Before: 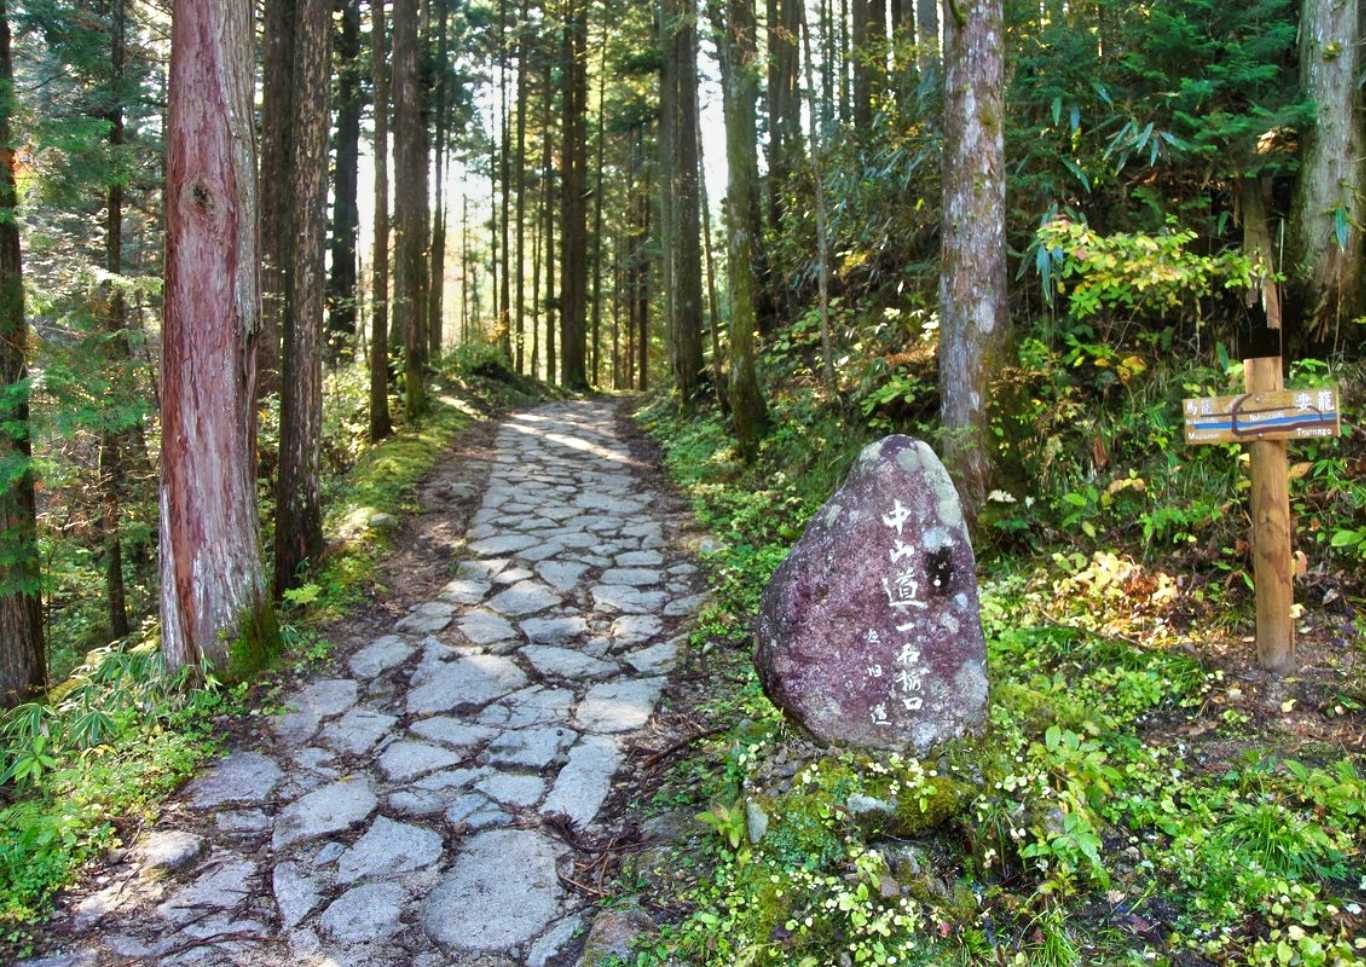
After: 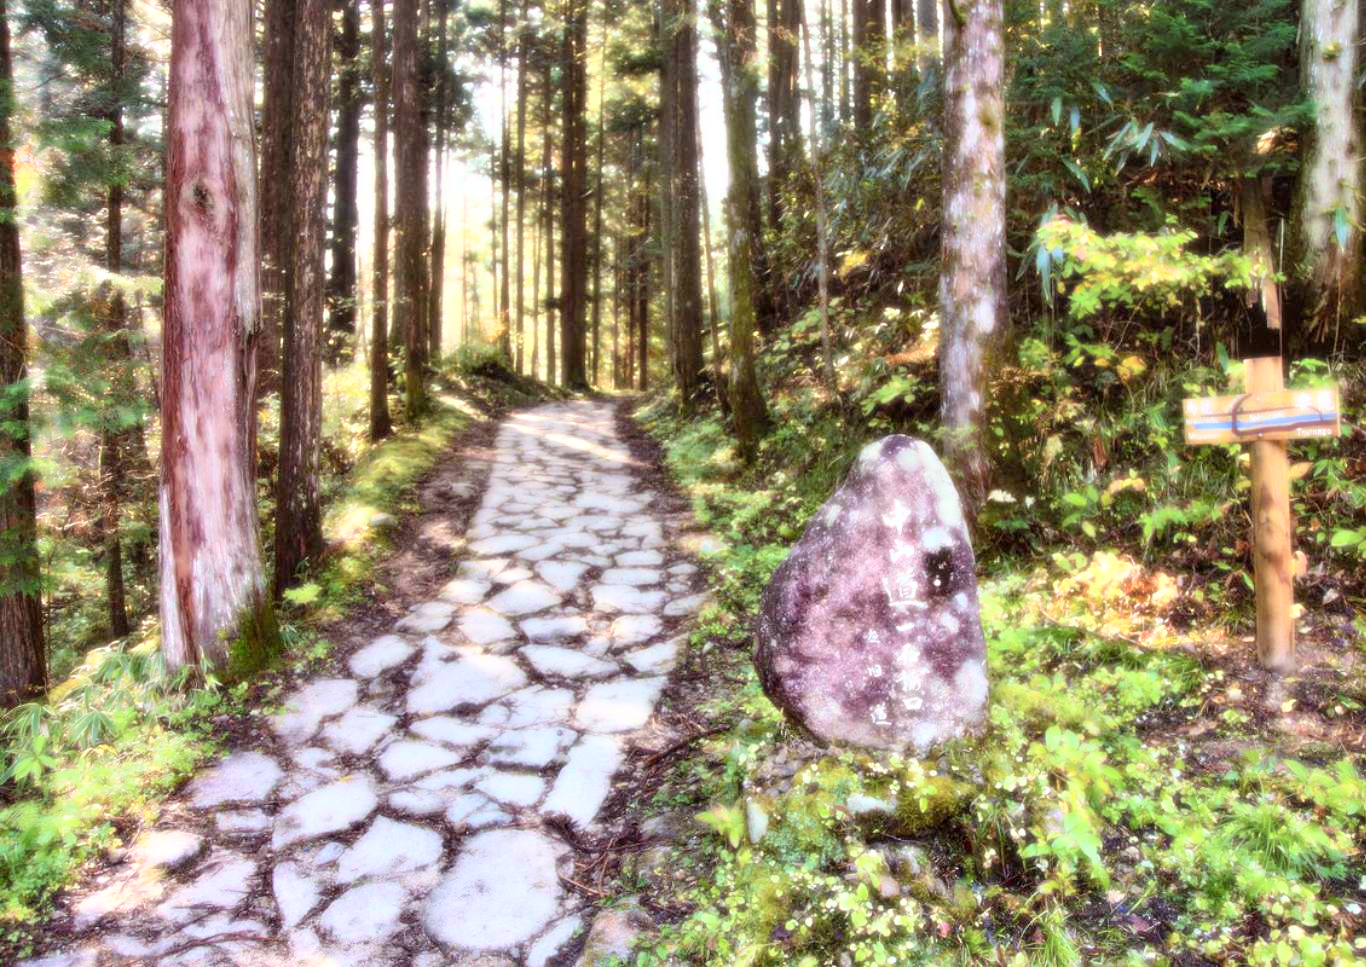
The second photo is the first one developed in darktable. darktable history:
tone equalizer: on, module defaults
bloom: size 0%, threshold 54.82%, strength 8.31%
rgb levels: mode RGB, independent channels, levels [[0, 0.474, 1], [0, 0.5, 1], [0, 0.5, 1]]
